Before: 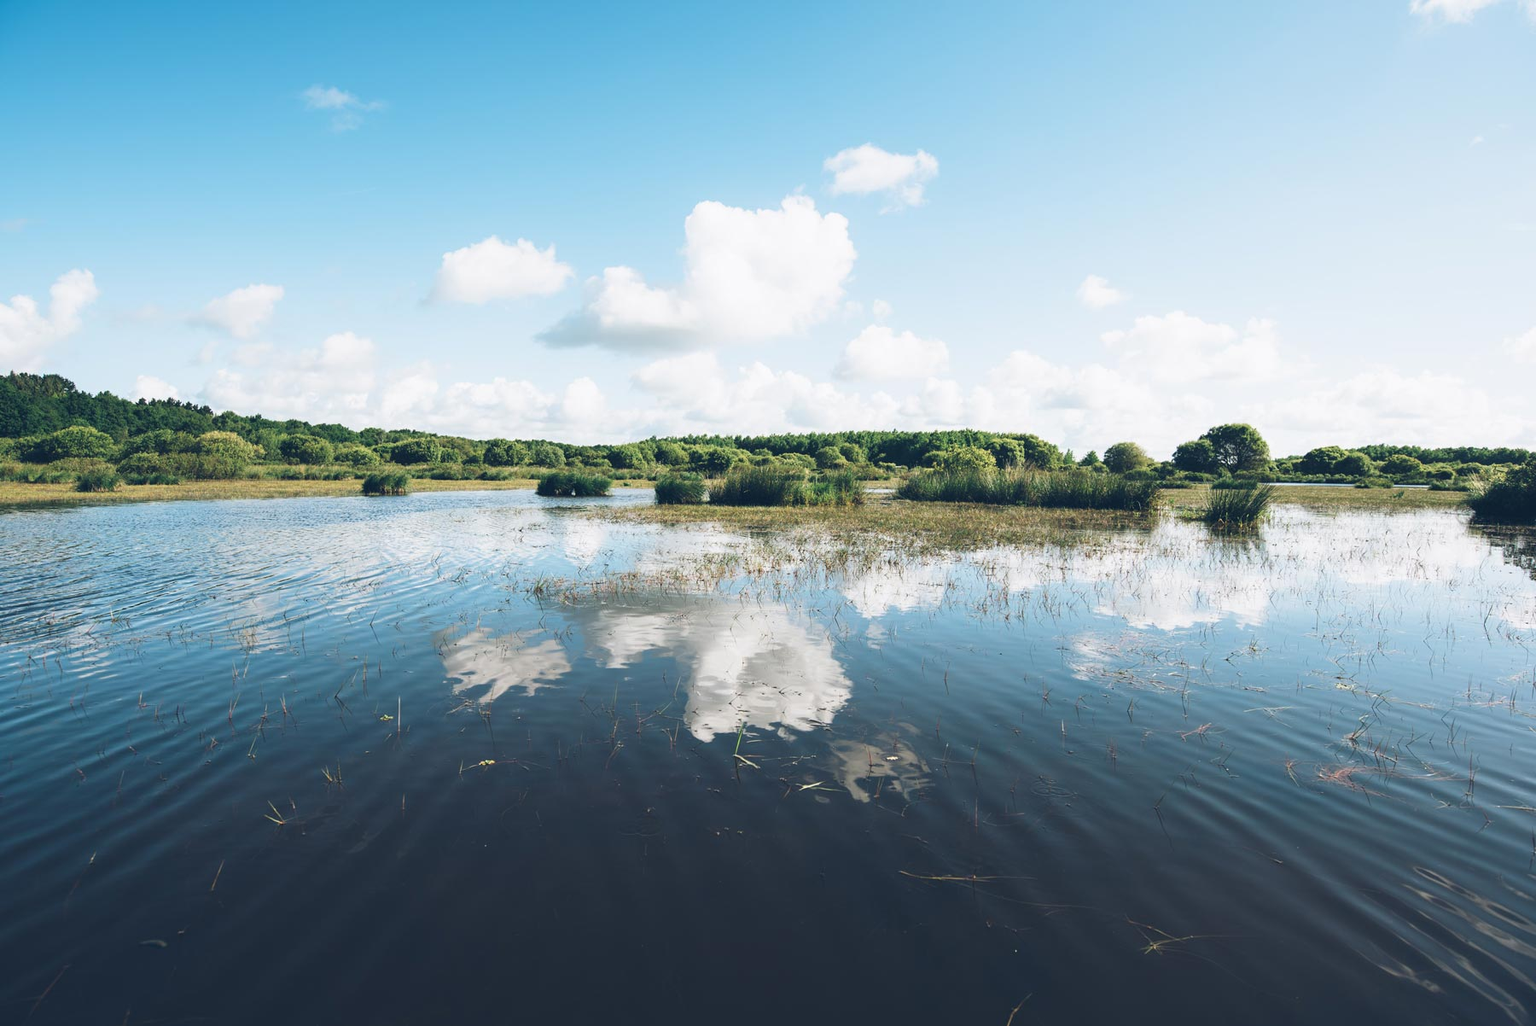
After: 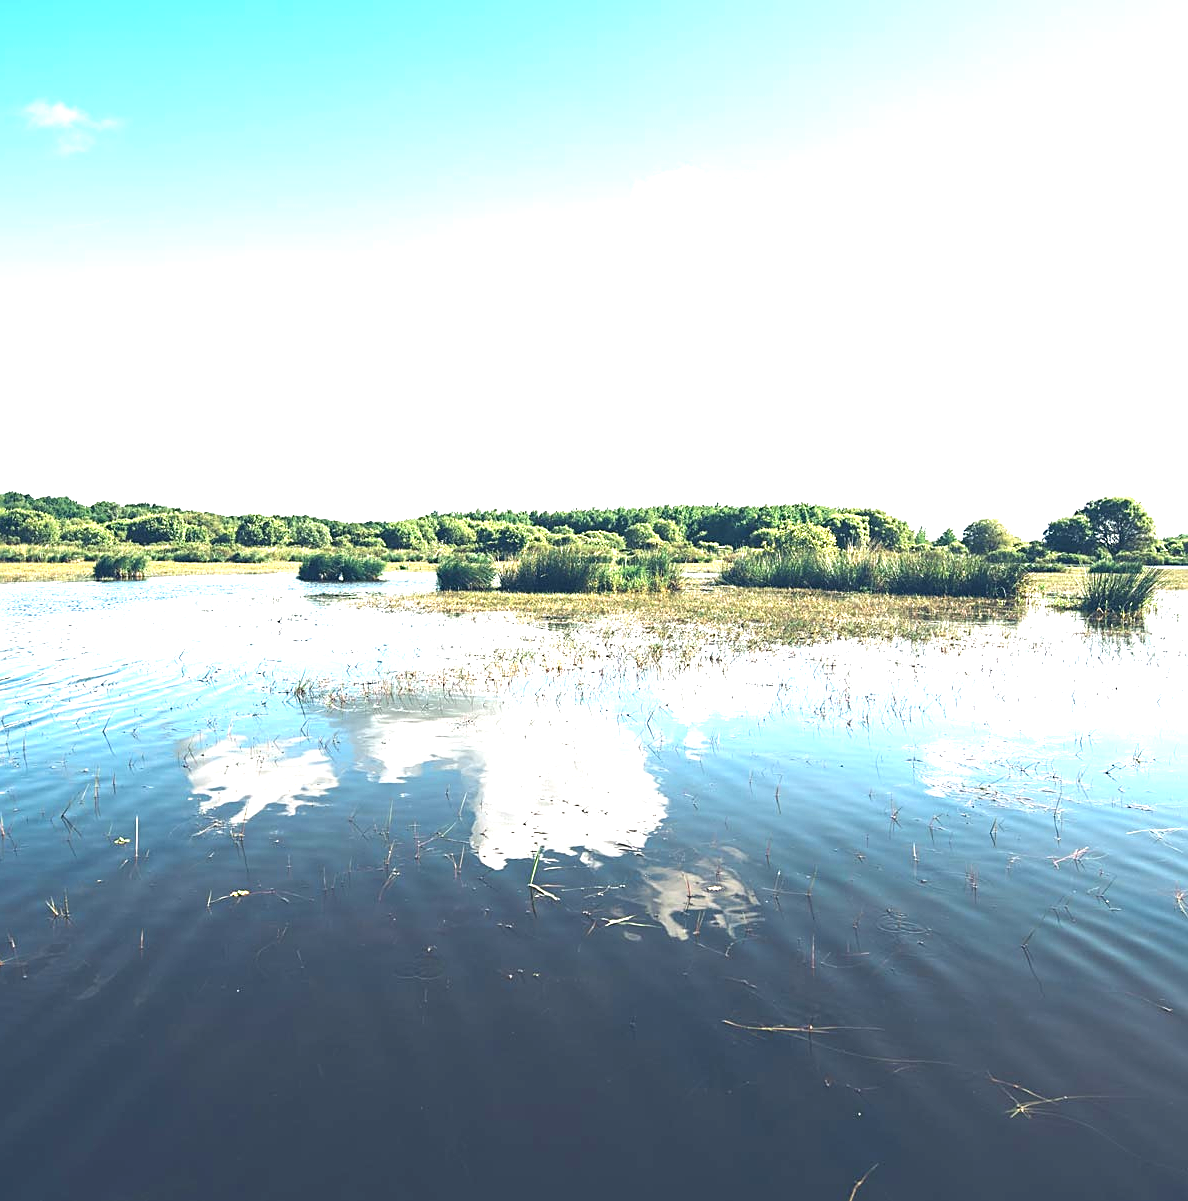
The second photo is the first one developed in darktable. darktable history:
exposure: black level correction 0, exposure 1.379 EV, compensate exposure bias true, compensate highlight preservation false
sharpen: on, module defaults
crop and rotate: left 18.442%, right 15.508%
